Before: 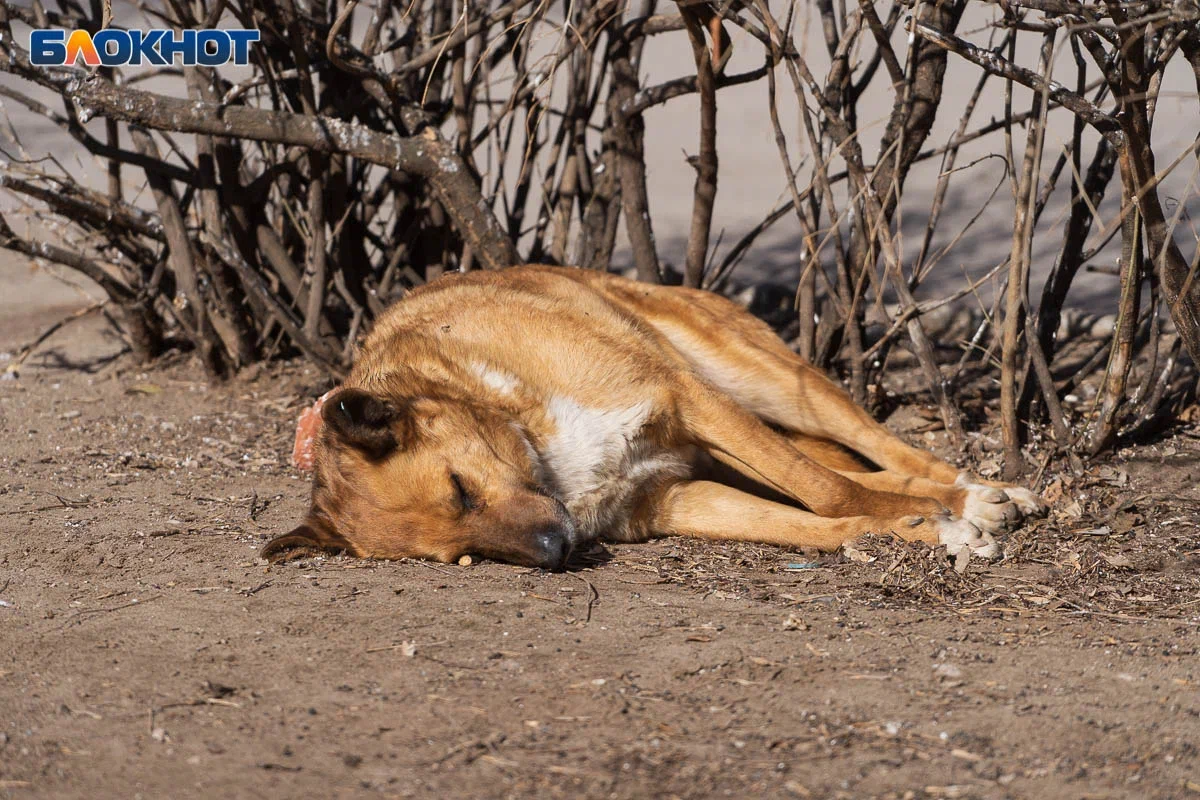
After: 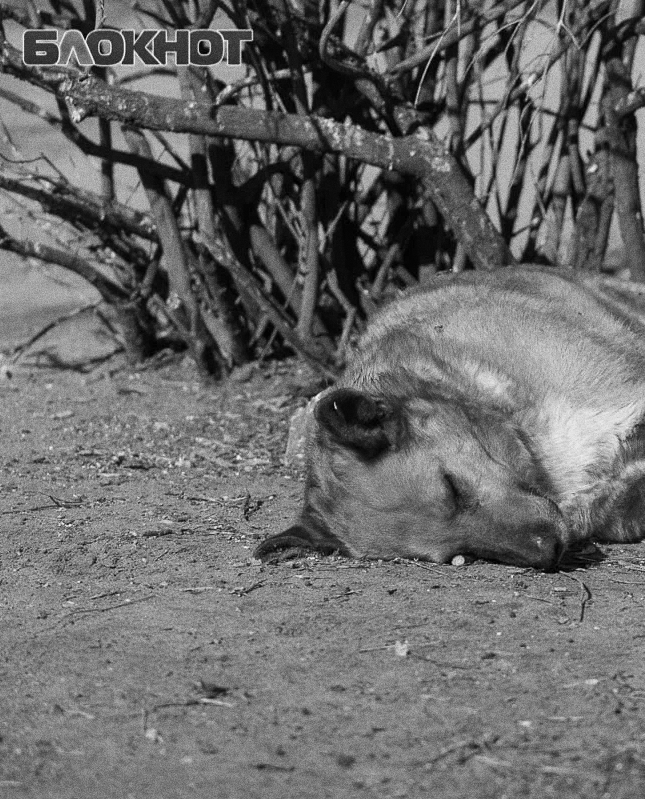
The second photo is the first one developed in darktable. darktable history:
crop: left 0.587%, right 45.588%, bottom 0.086%
monochrome: a 0, b 0, size 0.5, highlights 0.57
grain: coarseness 9.61 ISO, strength 35.62%
